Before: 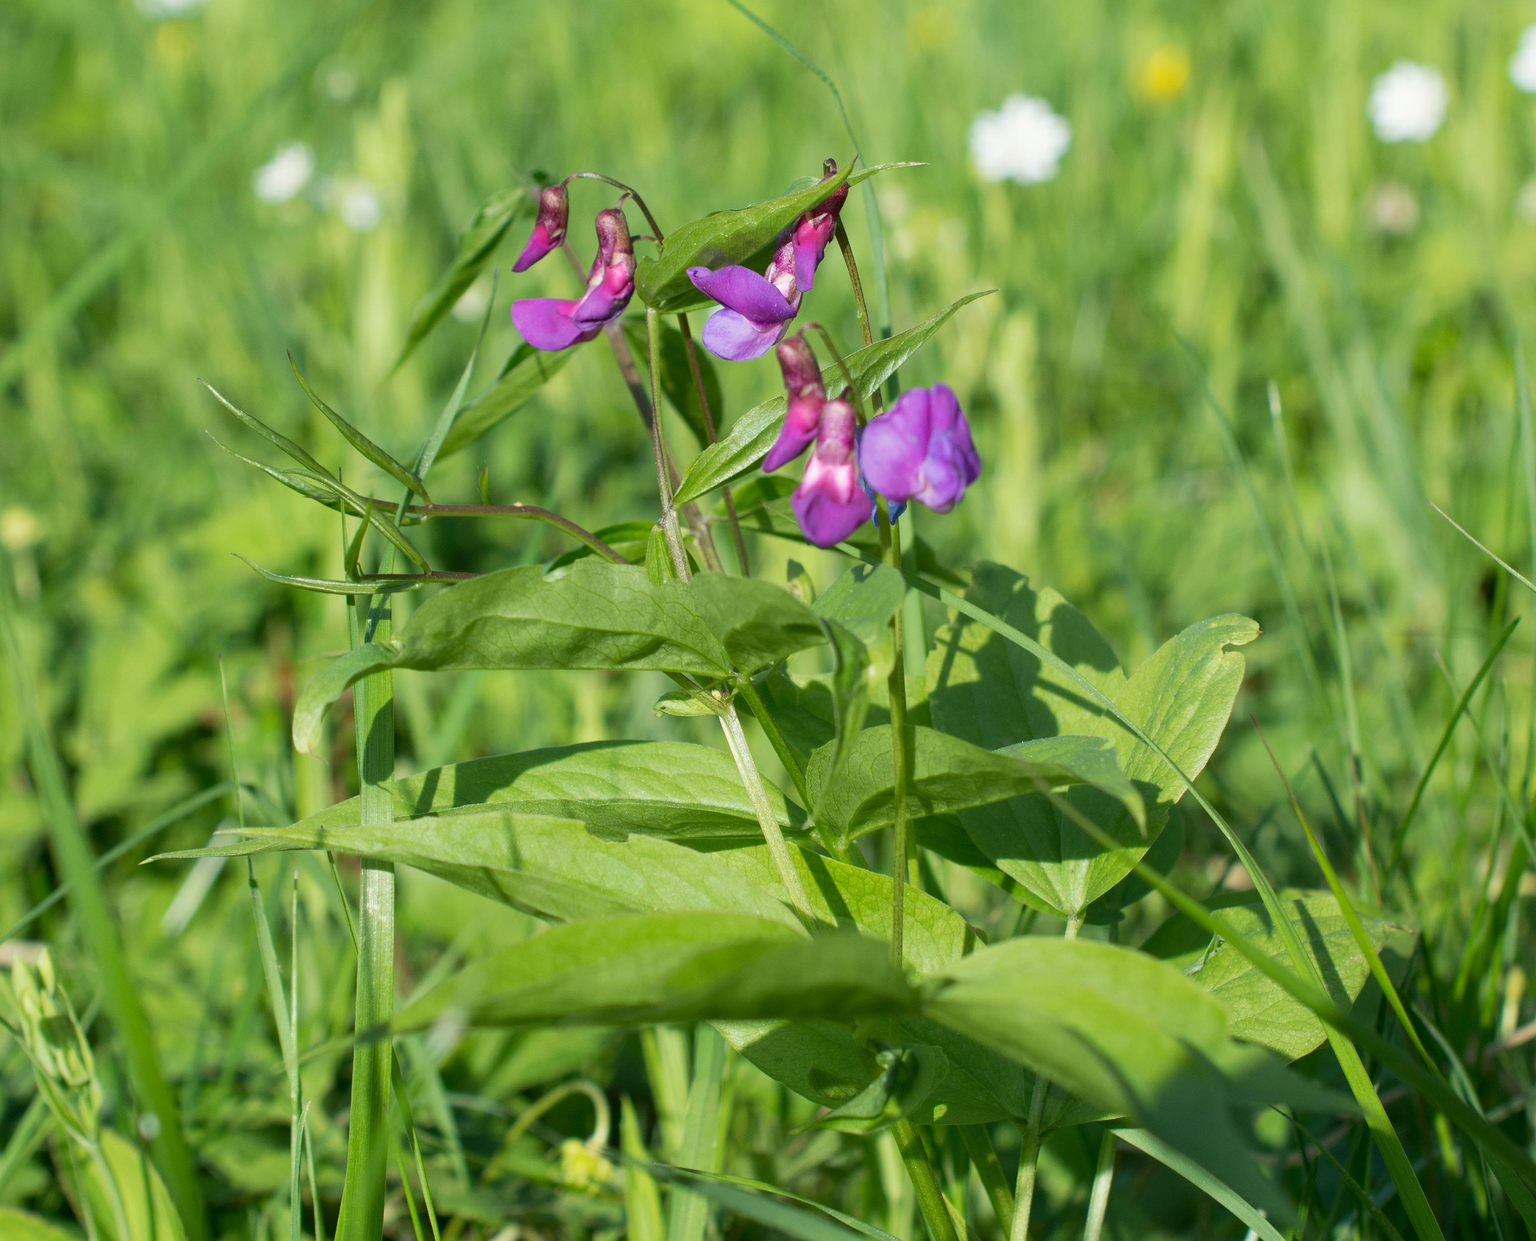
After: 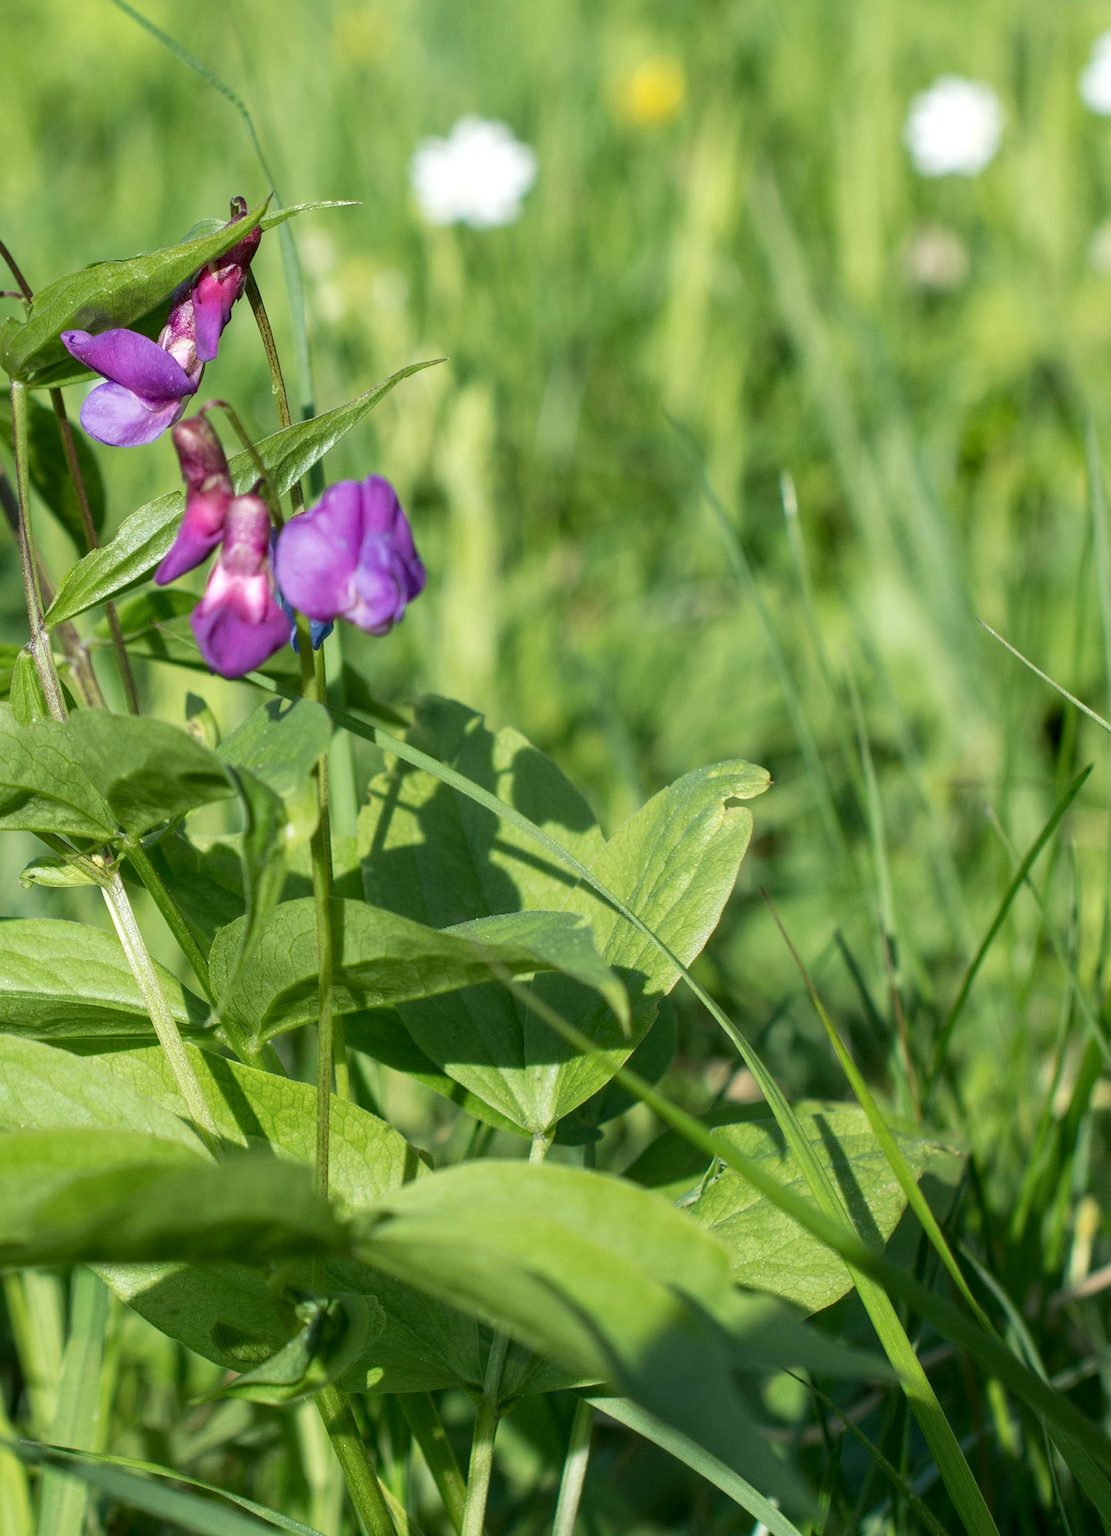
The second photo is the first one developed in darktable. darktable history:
crop: left 41.528%
local contrast: detail 130%
contrast brightness saturation: saturation -0.049
